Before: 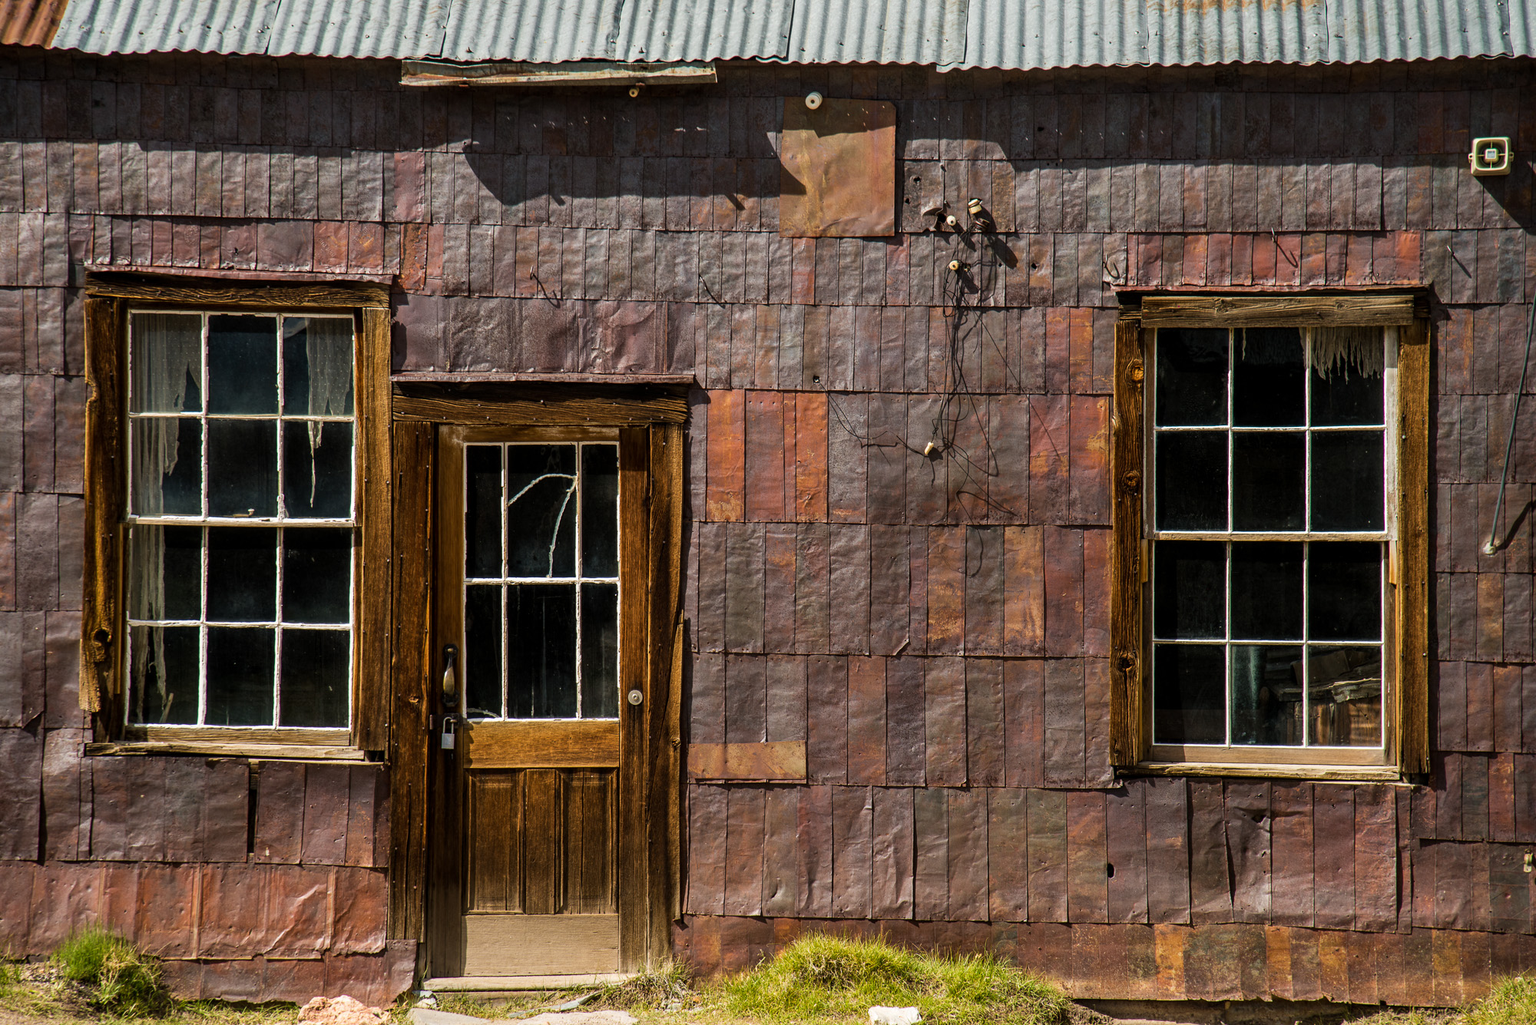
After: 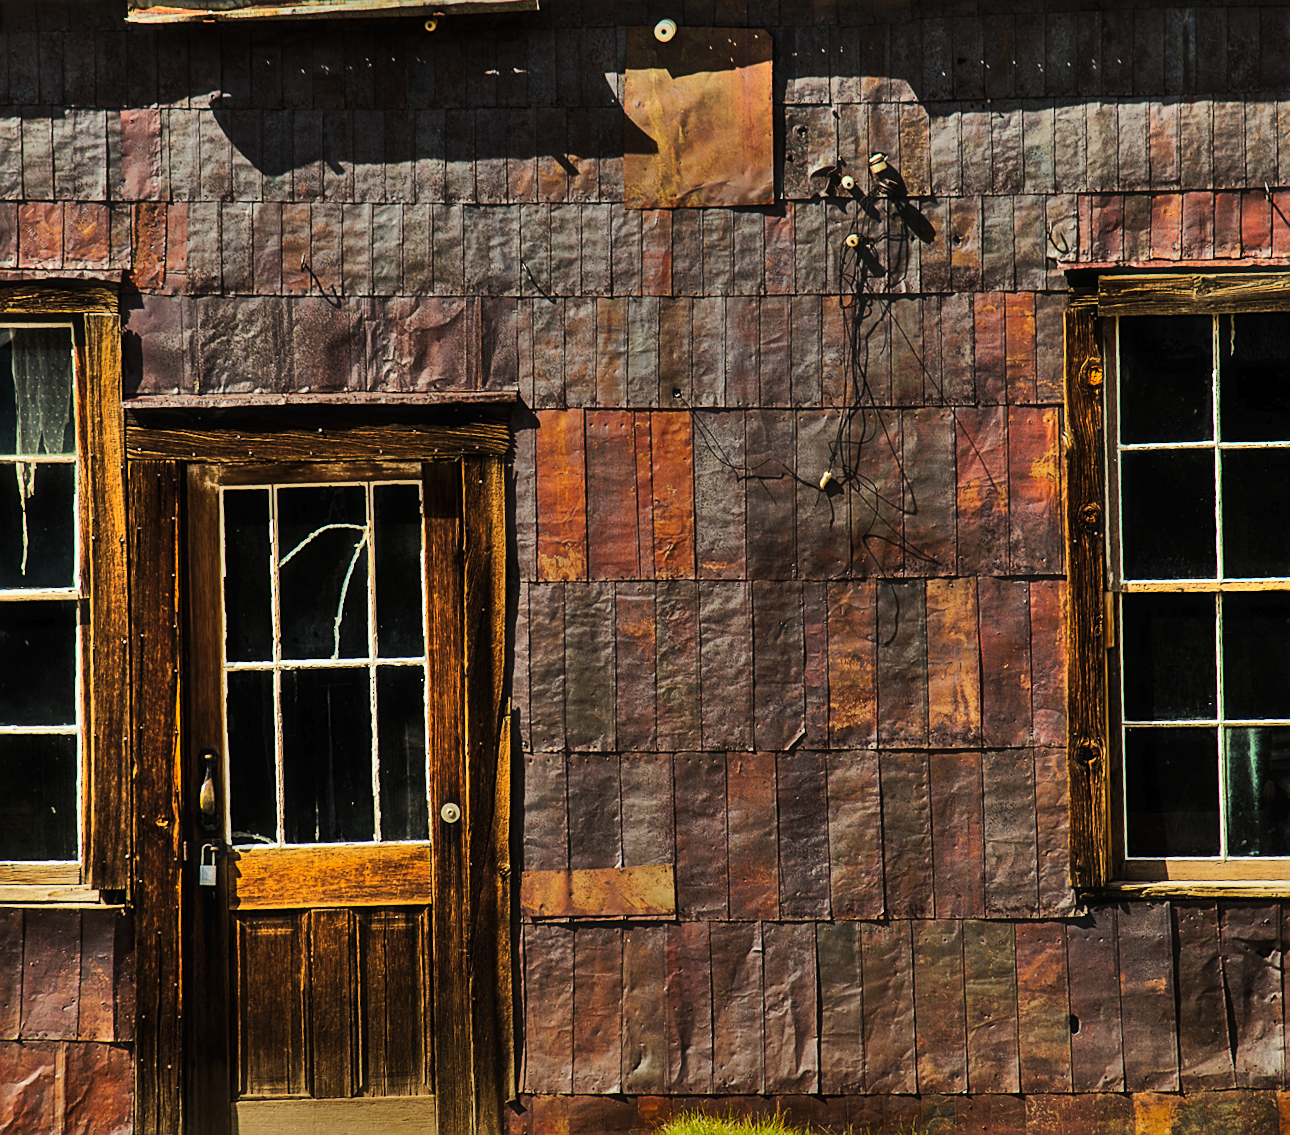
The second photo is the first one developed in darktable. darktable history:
exposure: compensate highlight preservation false
shadows and highlights: shadows 80.73, white point adjustment -9.07, highlights -61.46, soften with gaussian
rotate and perspective: rotation -4.57°, crop left 0.054, crop right 0.944, crop top 0.087, crop bottom 0.914
color correction: highlights a* -4.73, highlights b* 5.06, saturation 0.97
crop and rotate: angle -3.27°, left 14.277%, top 0.028%, right 10.766%, bottom 0.028%
sharpen: on, module defaults
tone curve: curves: ch0 [(0, 0) (0.003, 0.006) (0.011, 0.007) (0.025, 0.01) (0.044, 0.015) (0.069, 0.023) (0.1, 0.031) (0.136, 0.045) (0.177, 0.066) (0.224, 0.098) (0.277, 0.139) (0.335, 0.194) (0.399, 0.254) (0.468, 0.346) (0.543, 0.45) (0.623, 0.56) (0.709, 0.667) (0.801, 0.78) (0.898, 0.891) (1, 1)], preserve colors none
haze removal: strength -0.1, adaptive false
